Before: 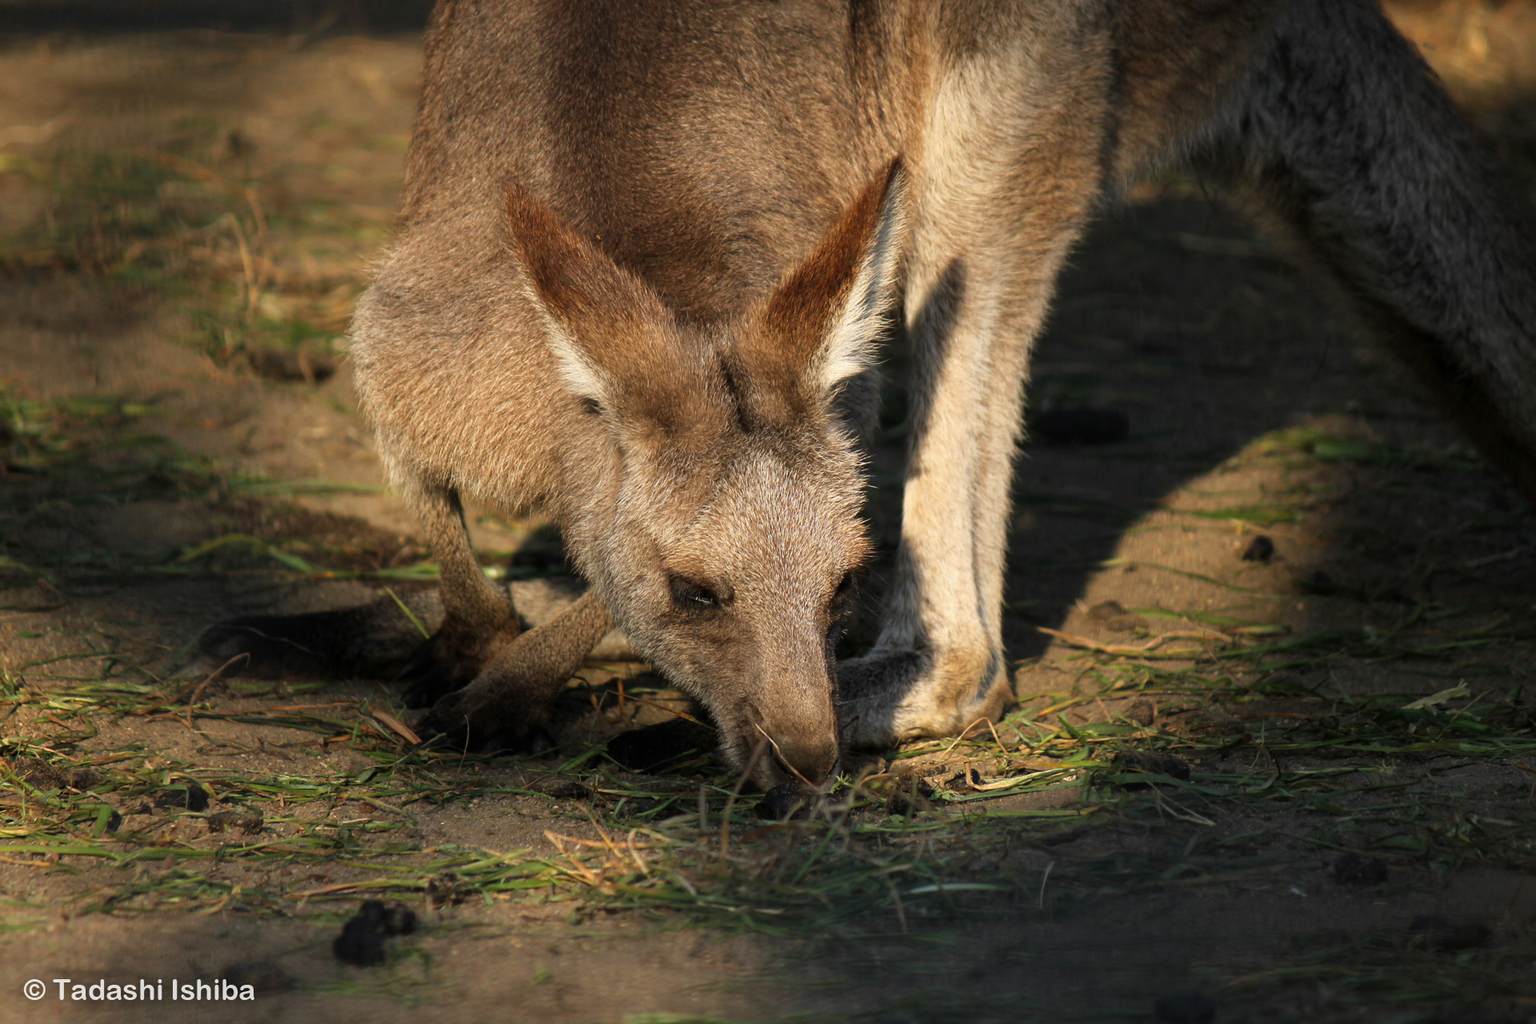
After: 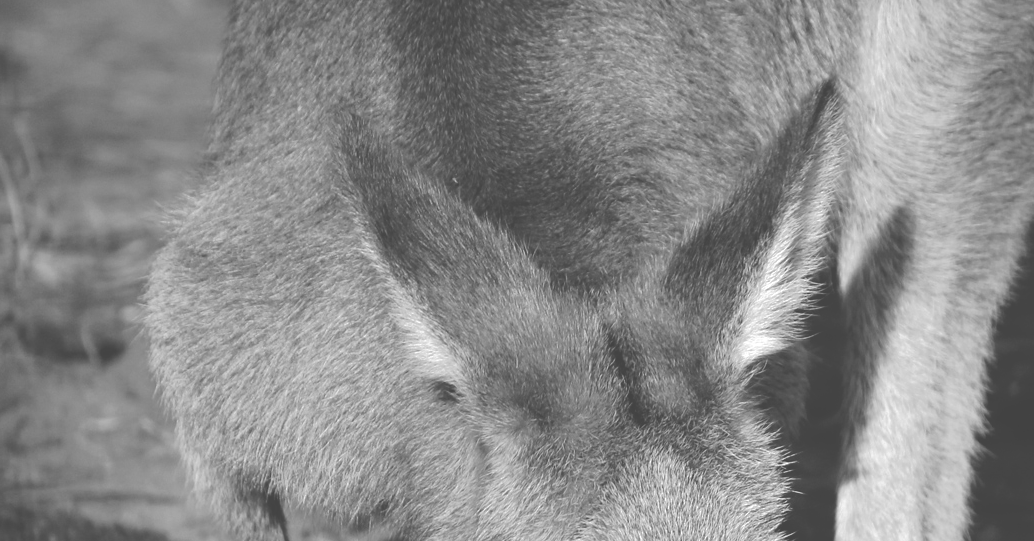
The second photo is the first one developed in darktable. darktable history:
exposure: exposure 0.2 EV, compensate highlight preservation false
monochrome: size 1
tone curve: curves: ch0 [(0, 0) (0.003, 0.277) (0.011, 0.277) (0.025, 0.279) (0.044, 0.282) (0.069, 0.286) (0.1, 0.289) (0.136, 0.294) (0.177, 0.318) (0.224, 0.345) (0.277, 0.379) (0.335, 0.425) (0.399, 0.481) (0.468, 0.542) (0.543, 0.594) (0.623, 0.662) (0.709, 0.731) (0.801, 0.792) (0.898, 0.851) (1, 1)], preserve colors none
crop: left 15.306%, top 9.065%, right 30.789%, bottom 48.638%
